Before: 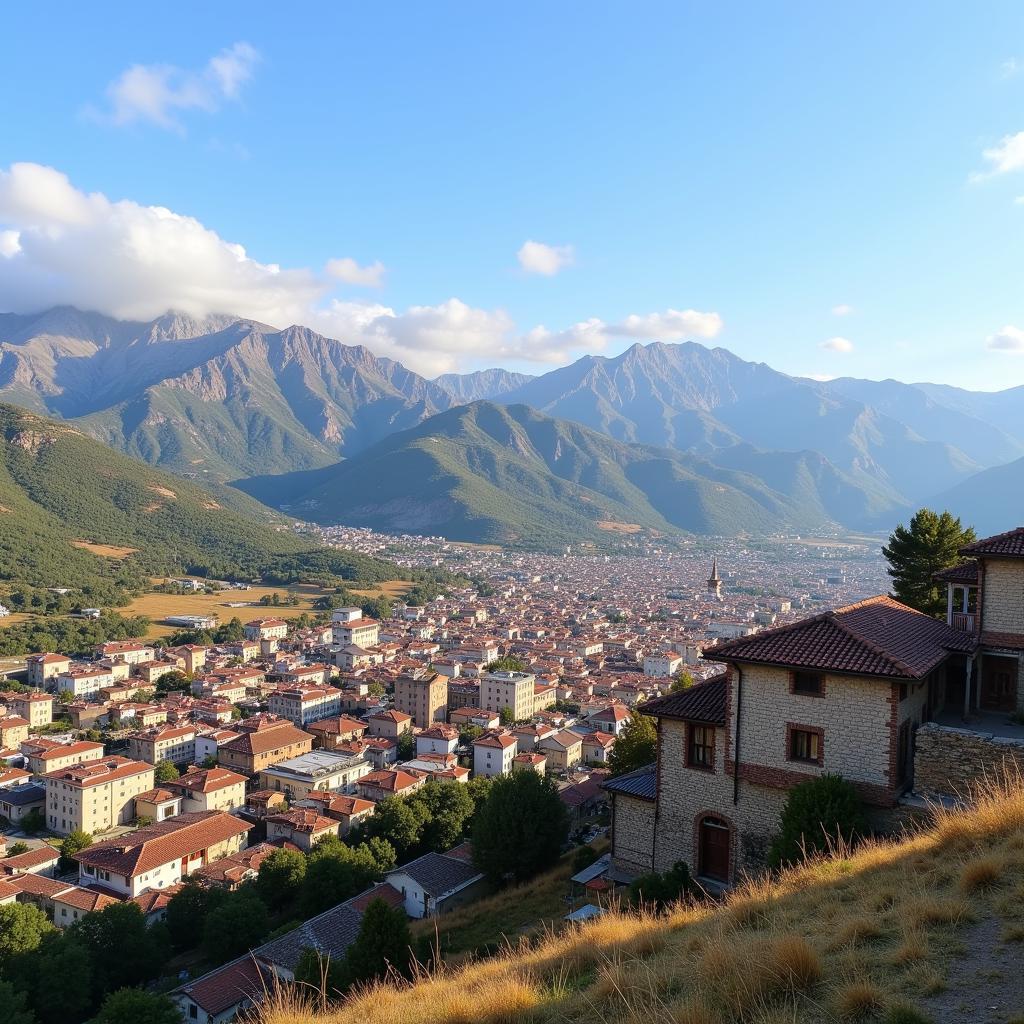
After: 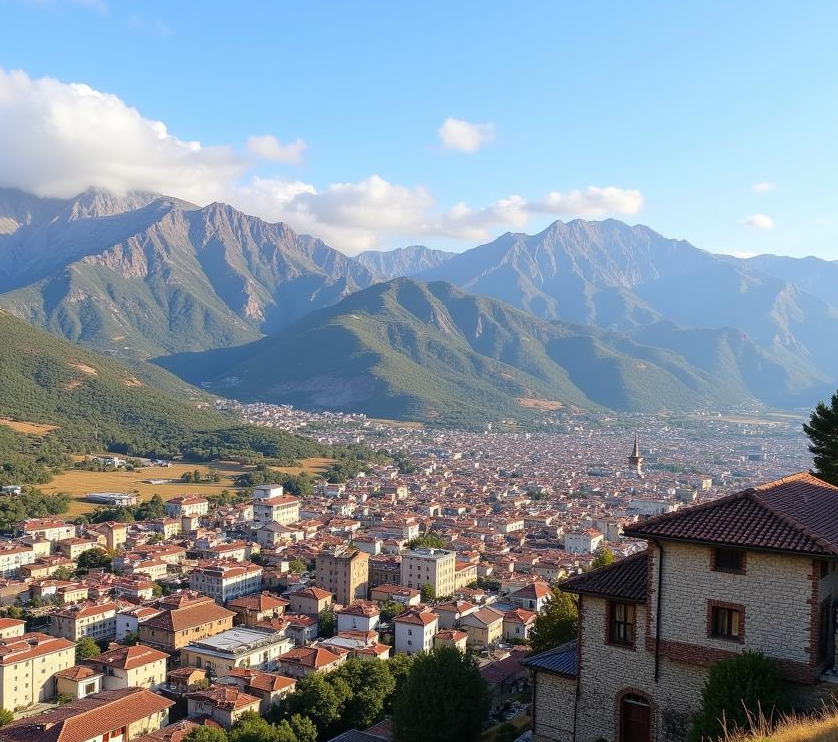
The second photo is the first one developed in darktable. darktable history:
crop: left 7.77%, top 12.105%, right 10.324%, bottom 15.392%
